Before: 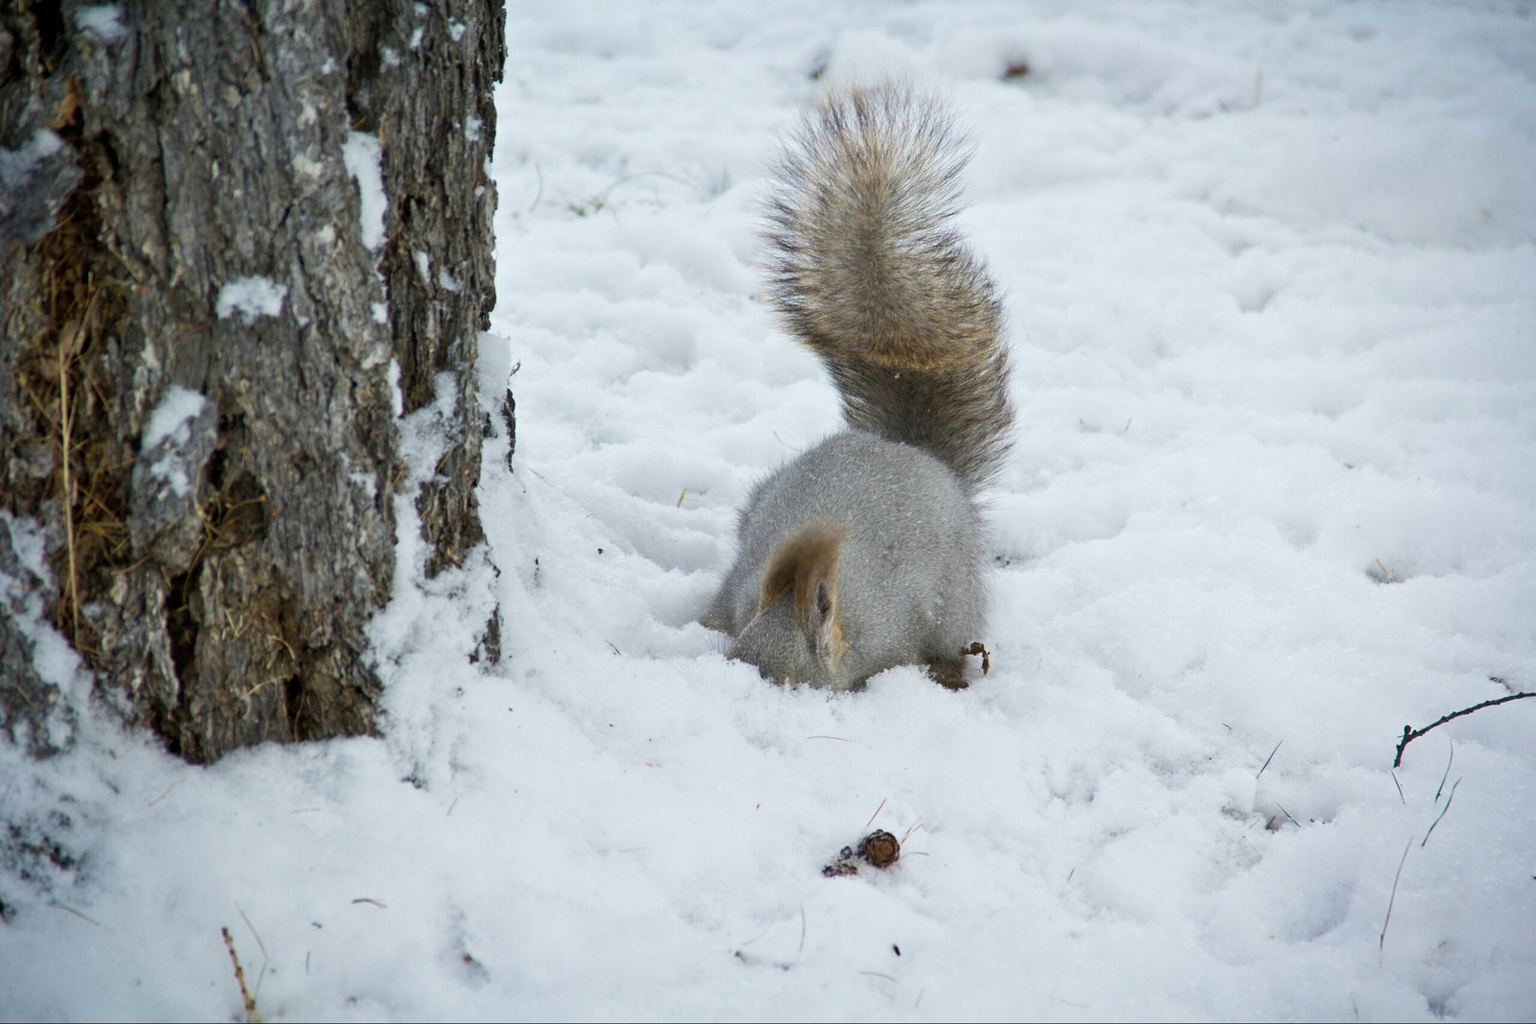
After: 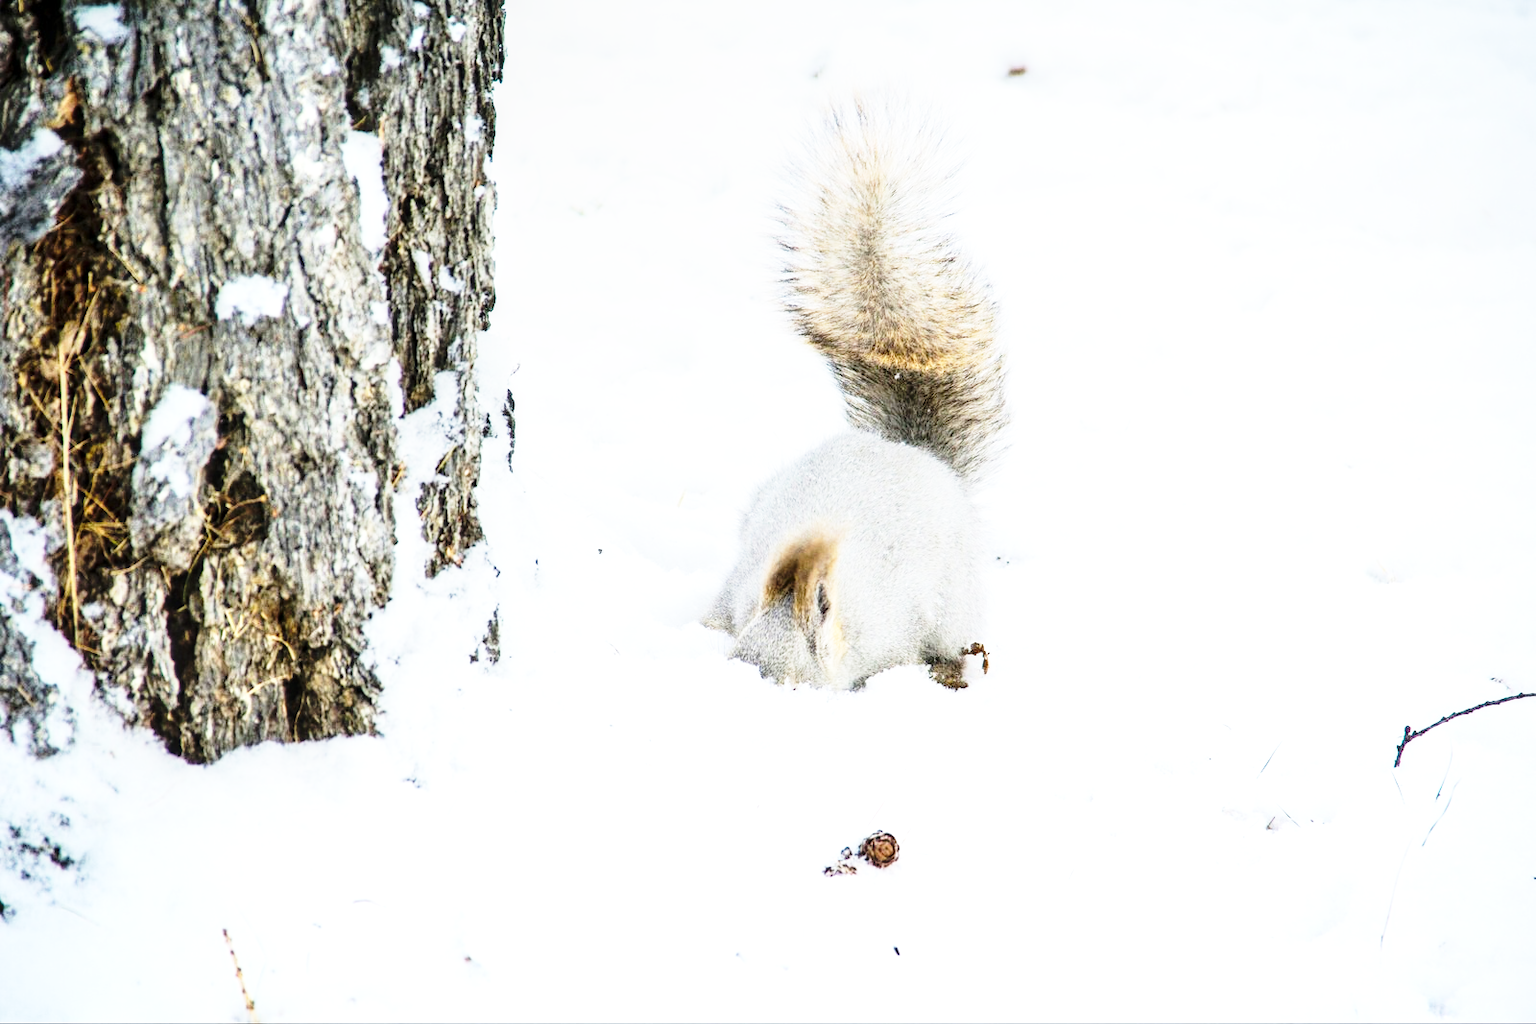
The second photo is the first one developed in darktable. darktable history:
local contrast: on, module defaults
base curve: curves: ch0 [(0, 0) (0.026, 0.03) (0.109, 0.232) (0.351, 0.748) (0.669, 0.968) (1, 1)], preserve colors none
tone equalizer: -7 EV 0.165 EV, -6 EV 0.594 EV, -5 EV 1.16 EV, -4 EV 1.33 EV, -3 EV 1.15 EV, -2 EV 0.6 EV, -1 EV 0.161 EV, edges refinement/feathering 500, mask exposure compensation -1.57 EV, preserve details no
